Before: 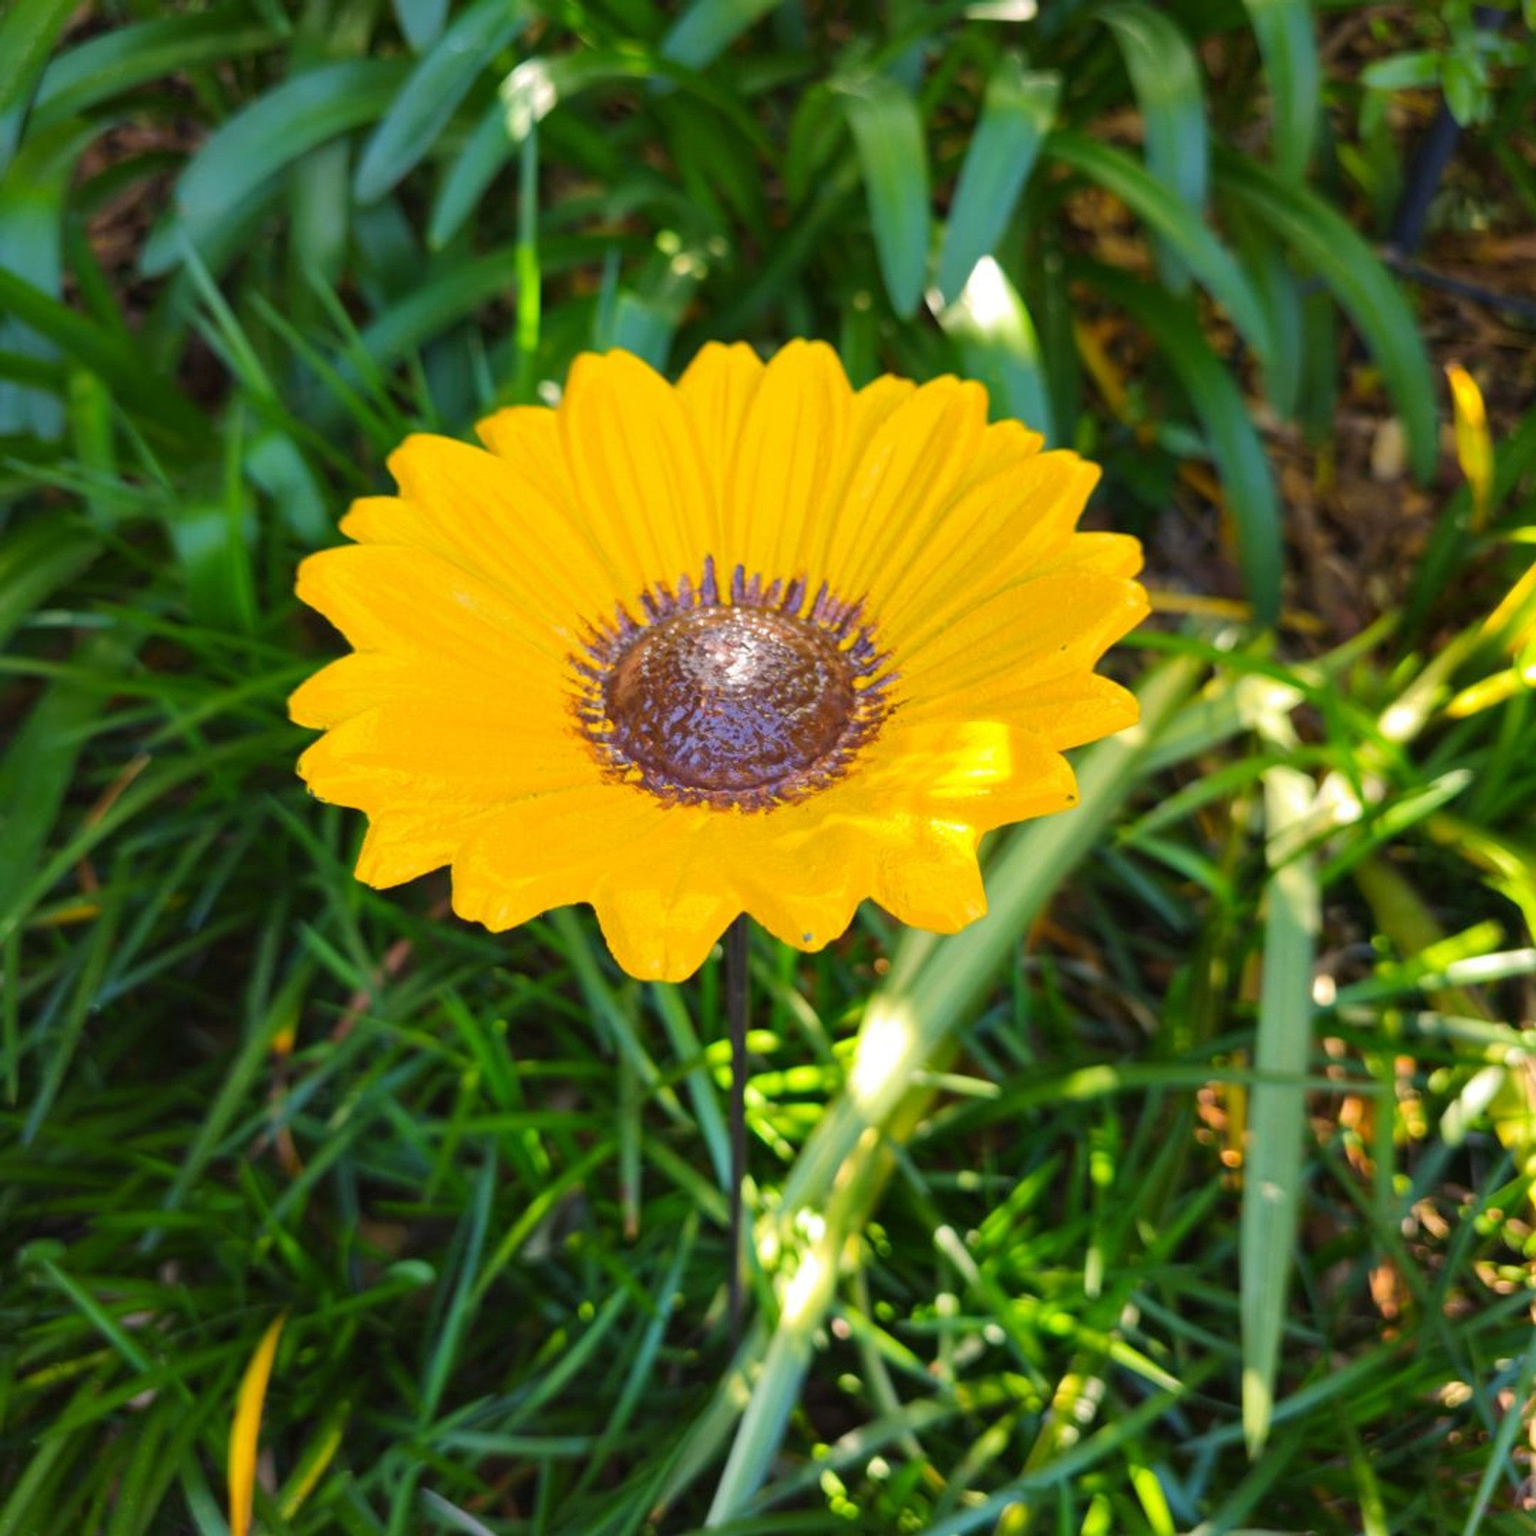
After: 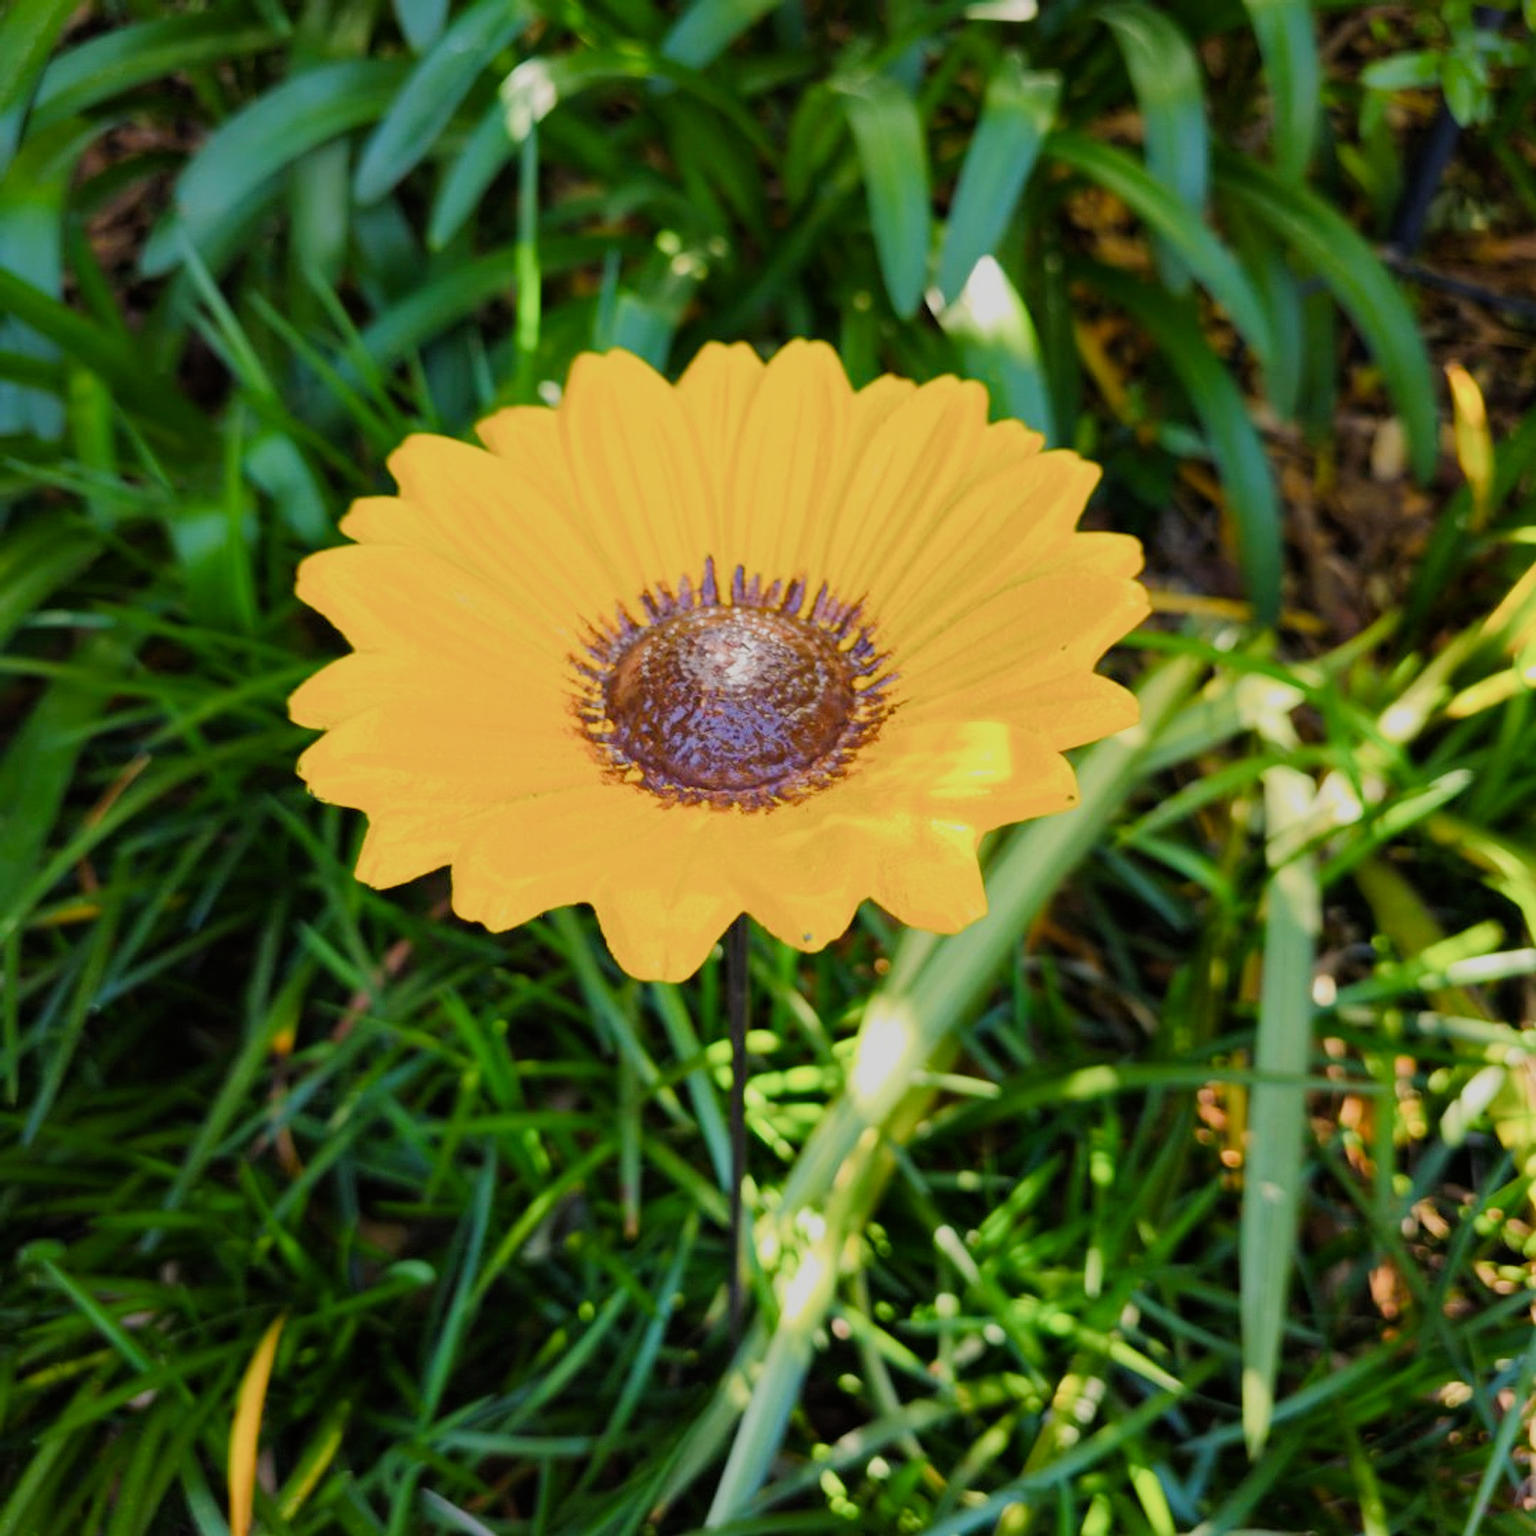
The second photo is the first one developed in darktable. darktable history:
color balance rgb: perceptual saturation grading › global saturation -2.351%, perceptual saturation grading › highlights -7.471%, perceptual saturation grading › mid-tones 7.73%, perceptual saturation grading › shadows 5.069%, global vibrance 16.068%, saturation formula JzAzBz (2021)
filmic rgb: black relative exposure -7.65 EV, white relative exposure 4.56 EV, threshold 5.97 EV, hardness 3.61, iterations of high-quality reconstruction 0, enable highlight reconstruction true
